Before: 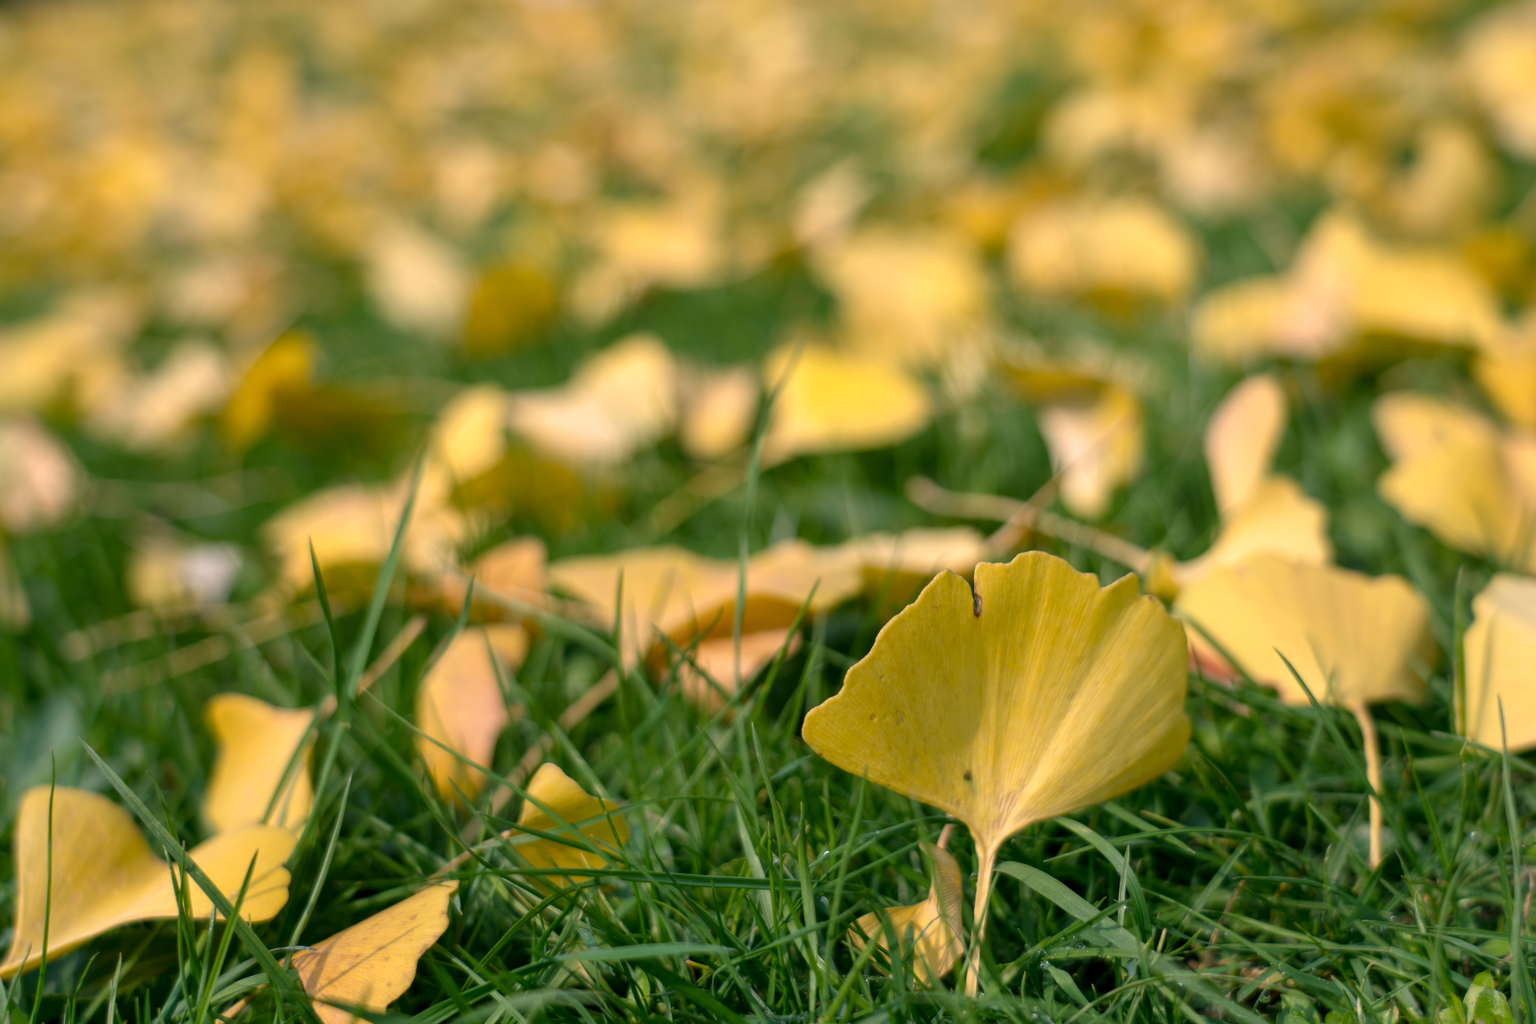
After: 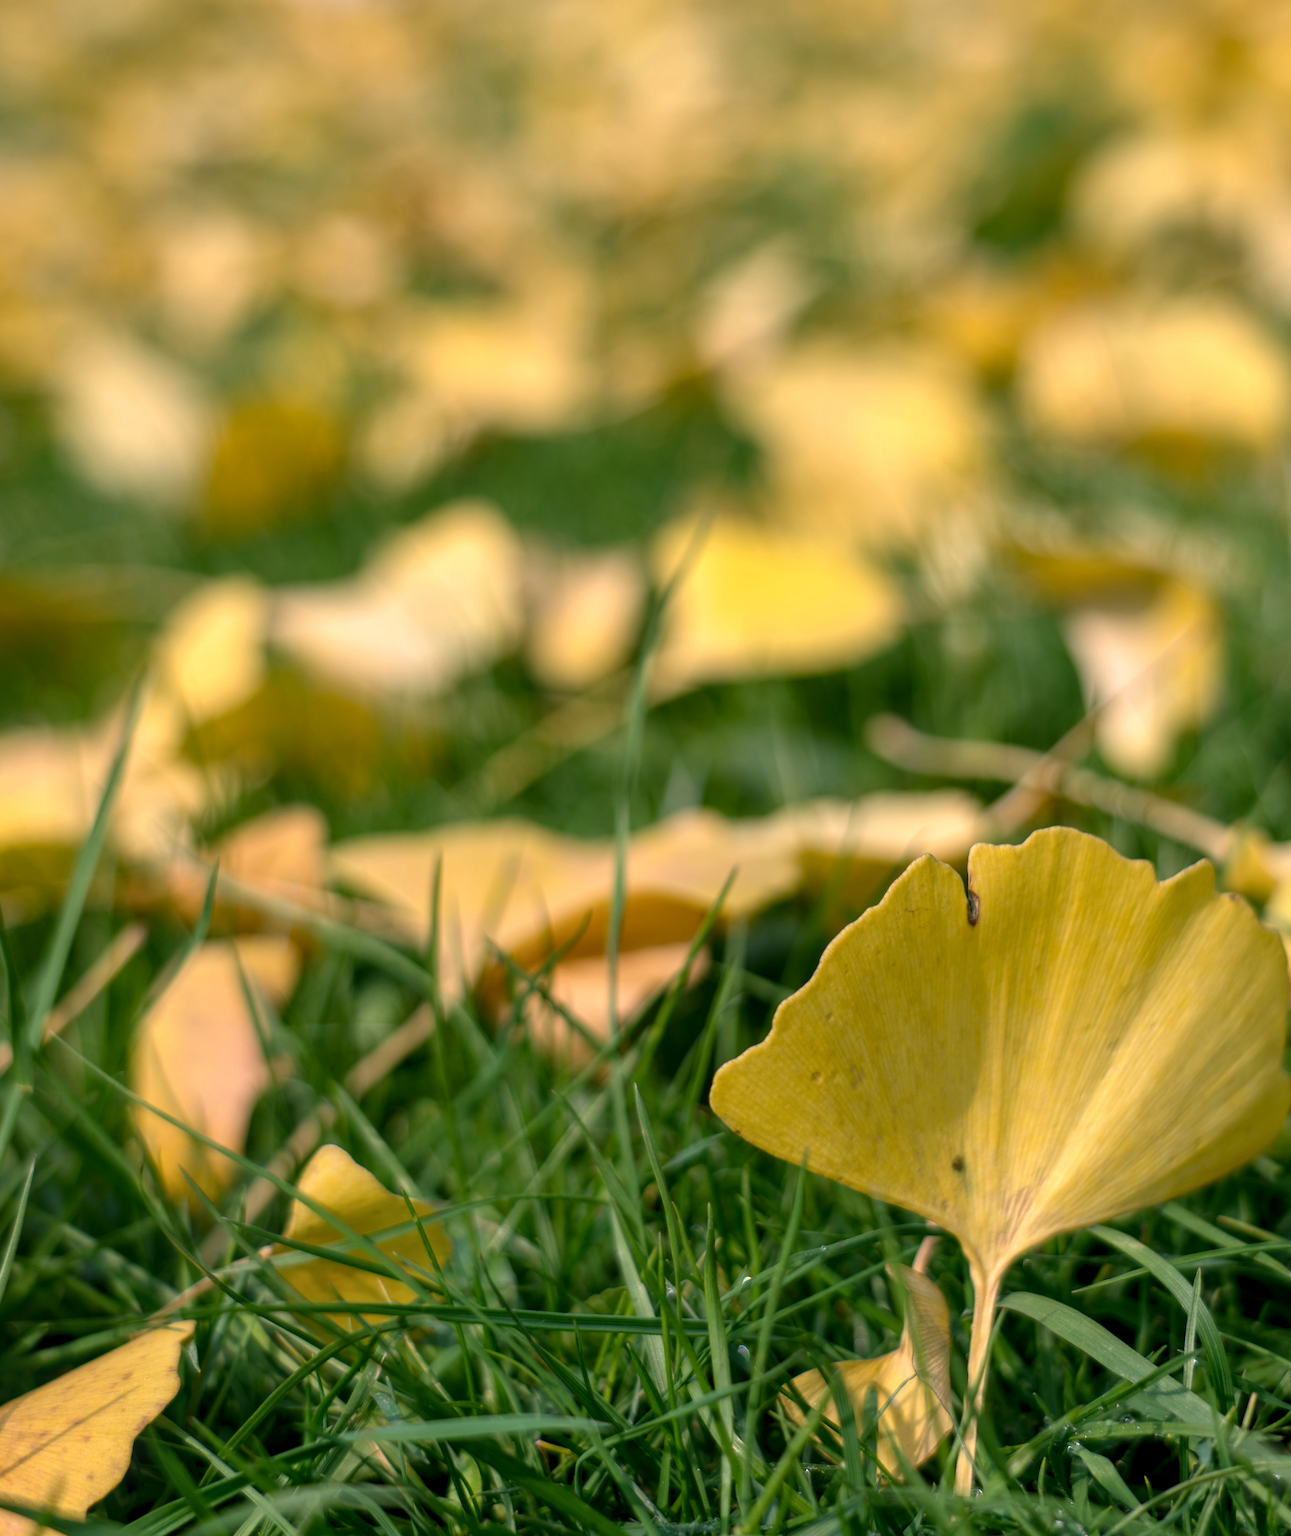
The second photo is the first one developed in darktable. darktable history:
local contrast: on, module defaults
crop: left 21.423%, right 22.527%
